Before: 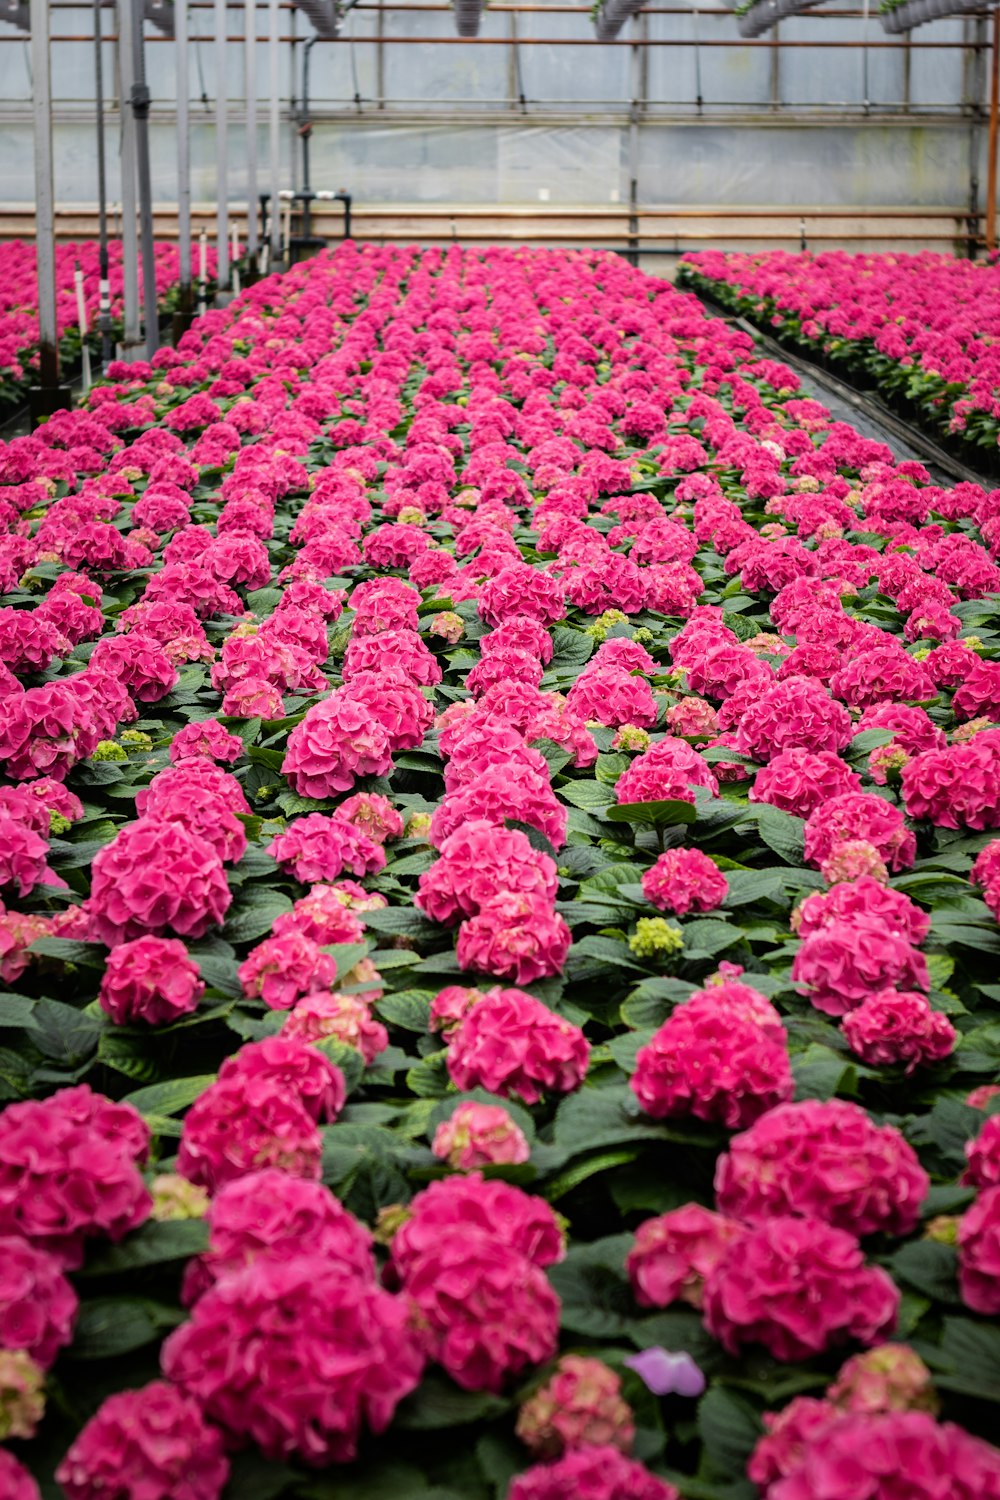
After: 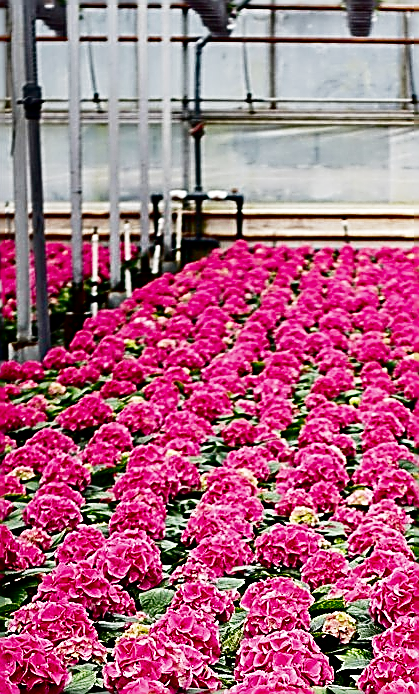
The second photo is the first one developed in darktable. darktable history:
sharpen: amount 2
contrast brightness saturation: contrast 0.09, brightness -0.59, saturation 0.17
crop and rotate: left 10.817%, top 0.062%, right 47.194%, bottom 53.626%
base curve: curves: ch0 [(0, 0) (0.028, 0.03) (0.121, 0.232) (0.46, 0.748) (0.859, 0.968) (1, 1)], preserve colors none
white balance: emerald 1
